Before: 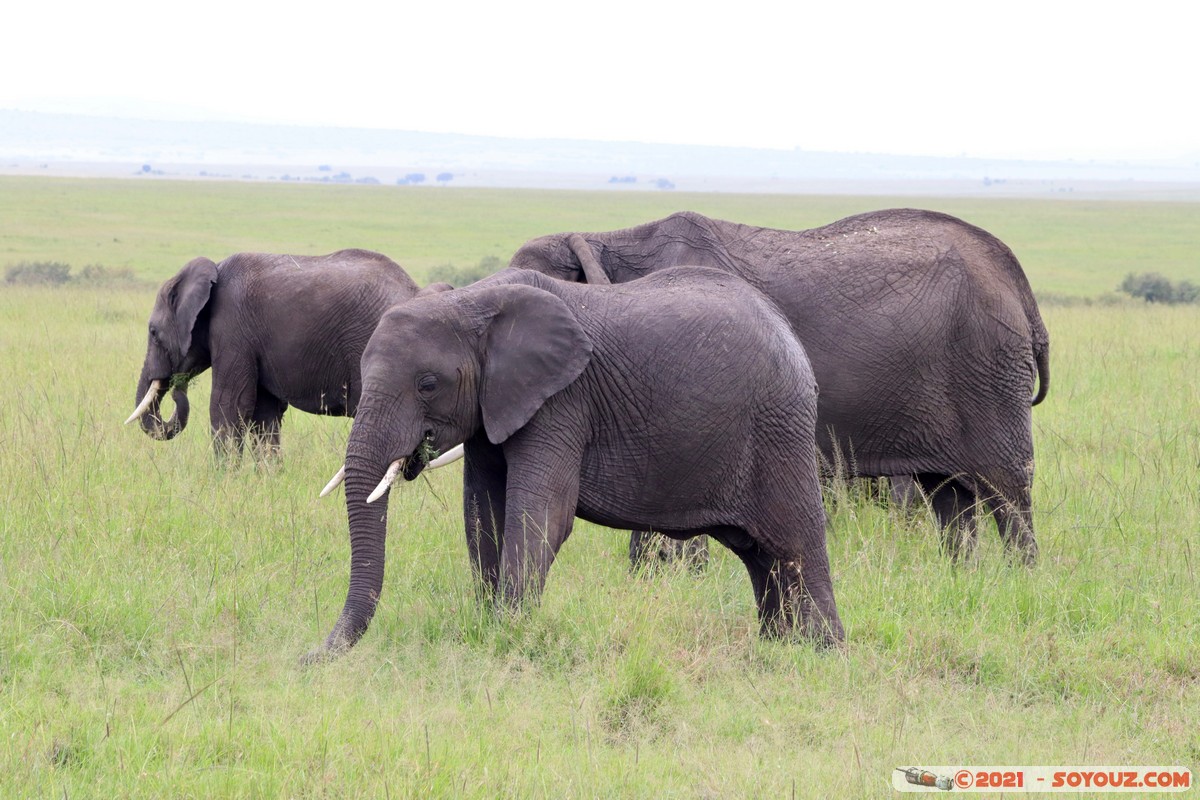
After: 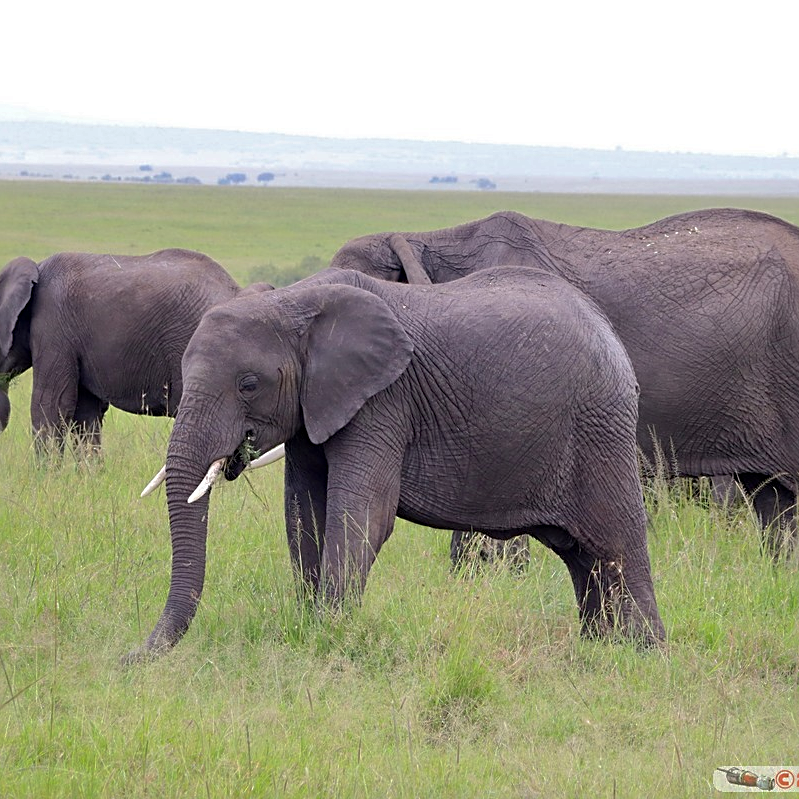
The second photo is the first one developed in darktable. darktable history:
crop and rotate: left 14.959%, right 18.382%
sharpen: on, module defaults
shadows and highlights: shadows 39.74, highlights -59.67
